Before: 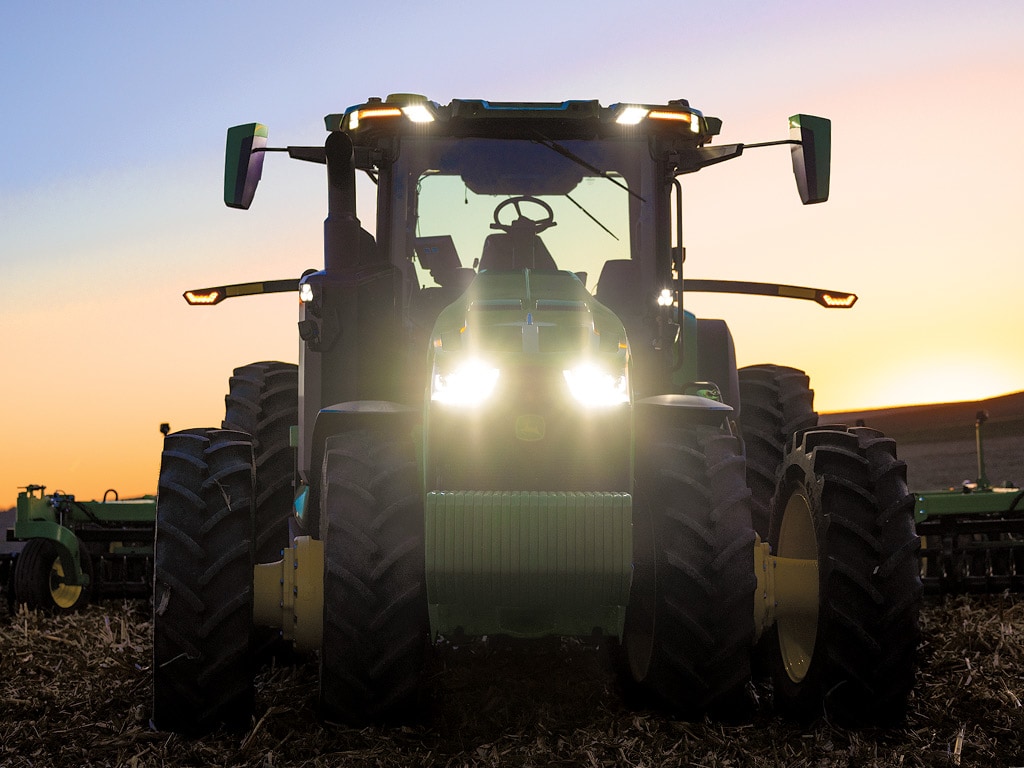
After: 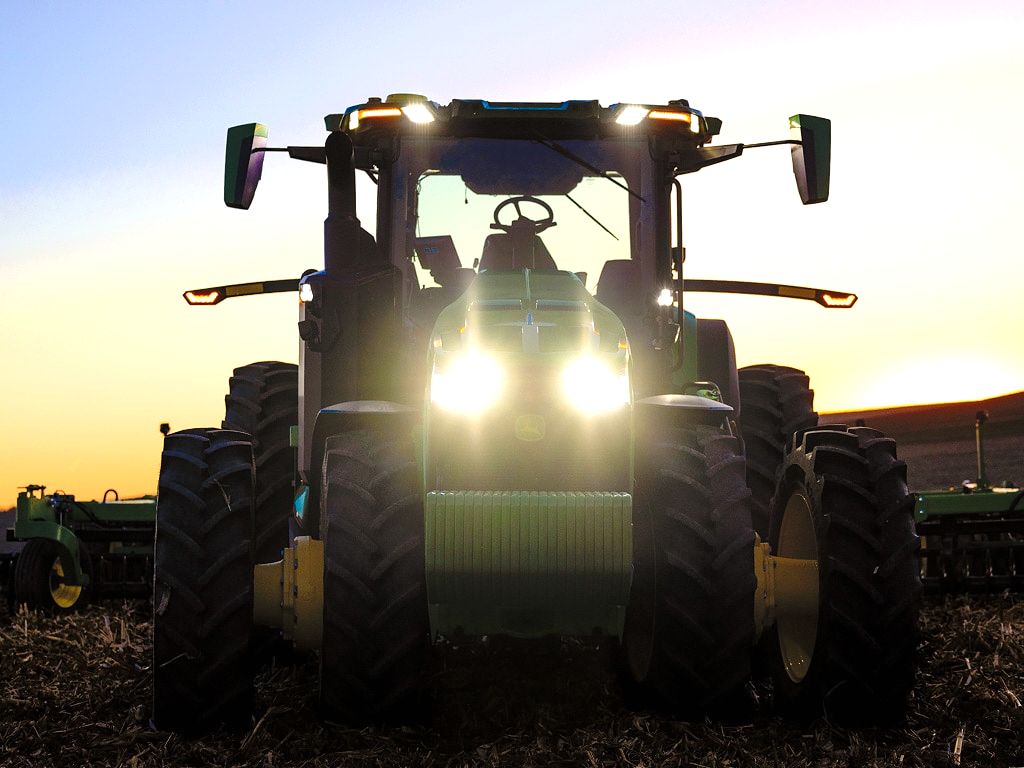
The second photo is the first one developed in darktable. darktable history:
base curve: curves: ch0 [(0, 0) (0.073, 0.04) (0.157, 0.139) (0.492, 0.492) (0.758, 0.758) (1, 1)], preserve colors none
exposure: black level correction 0, exposure 0.499 EV, compensate highlight preservation false
